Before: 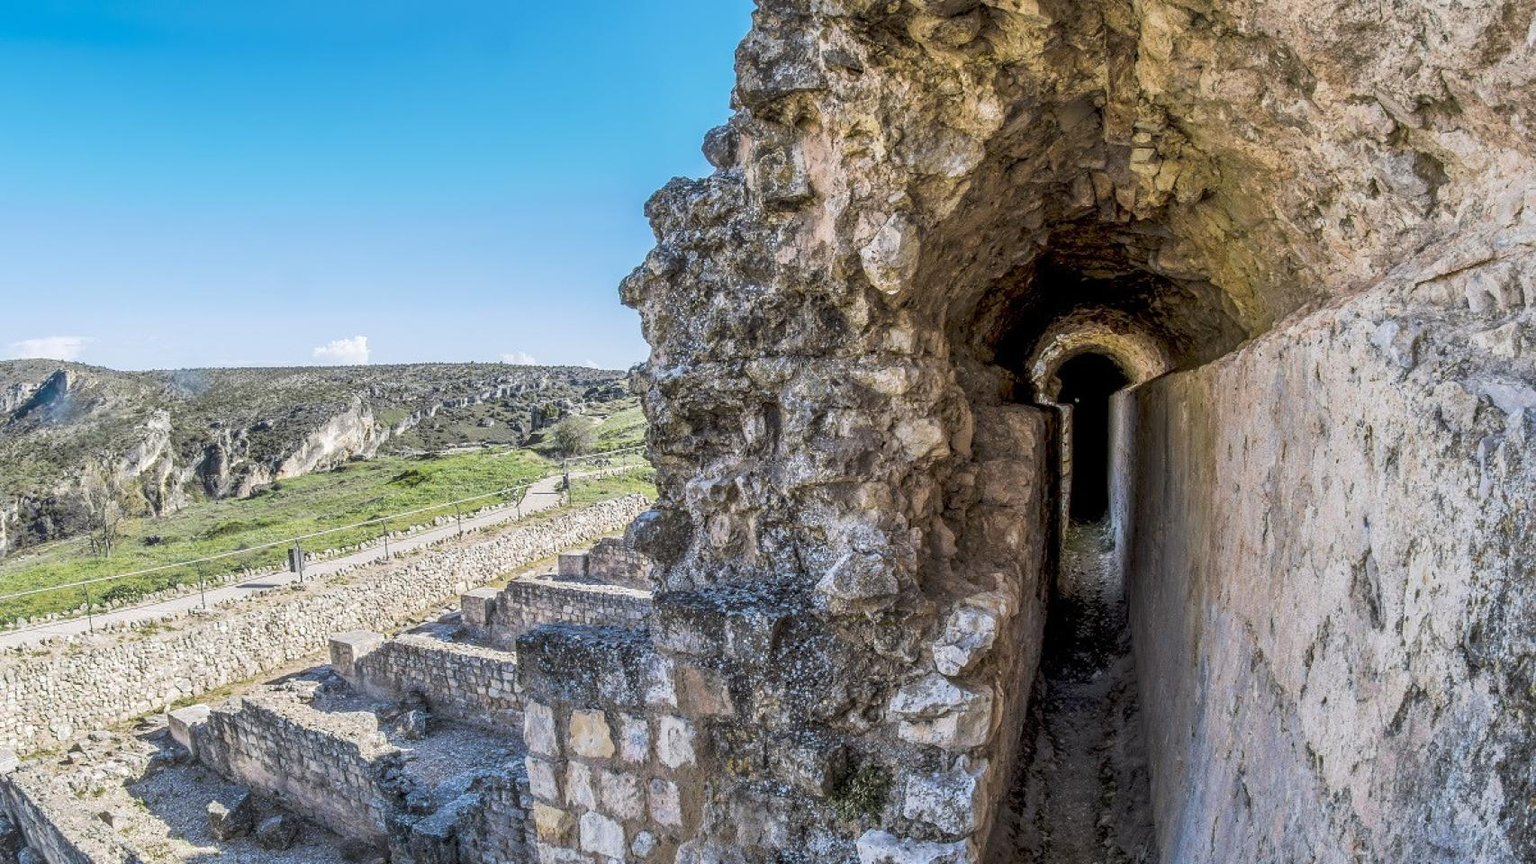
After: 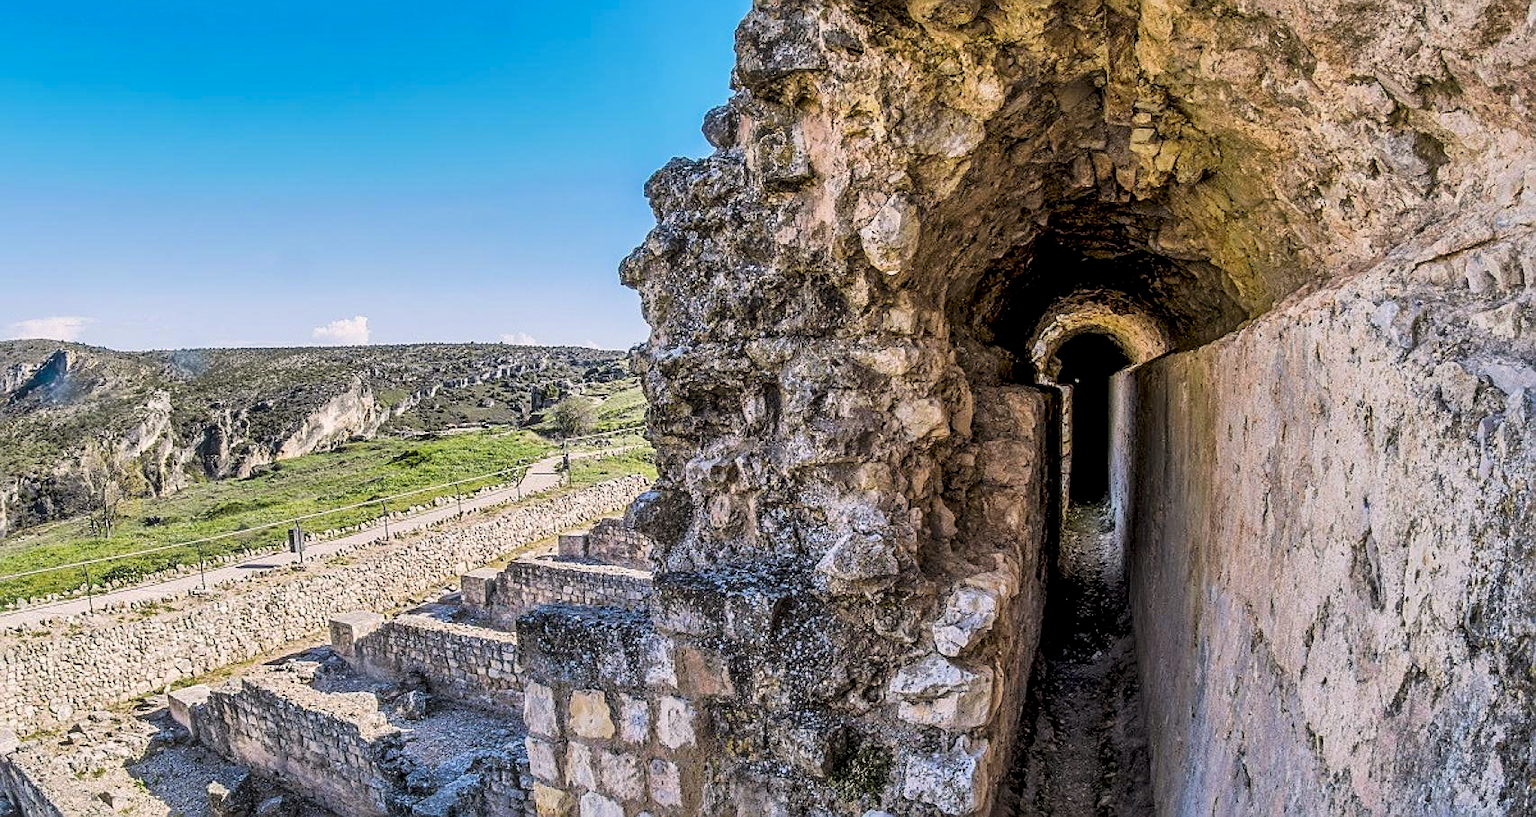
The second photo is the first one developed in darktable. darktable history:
filmic rgb: middle gray luminance 18.29%, black relative exposure -11.45 EV, white relative exposure 2.59 EV, target black luminance 0%, hardness 8.35, latitude 98.25%, contrast 1.081, shadows ↔ highlights balance 0.652%
crop and rotate: top 2.368%, bottom 3.049%
local contrast: mode bilateral grid, contrast 19, coarseness 50, detail 120%, midtone range 0.2
shadows and highlights: radius 131.44, soften with gaussian
sharpen: on, module defaults
color correction: highlights a* 3.43, highlights b* 2.2, saturation 1.22
